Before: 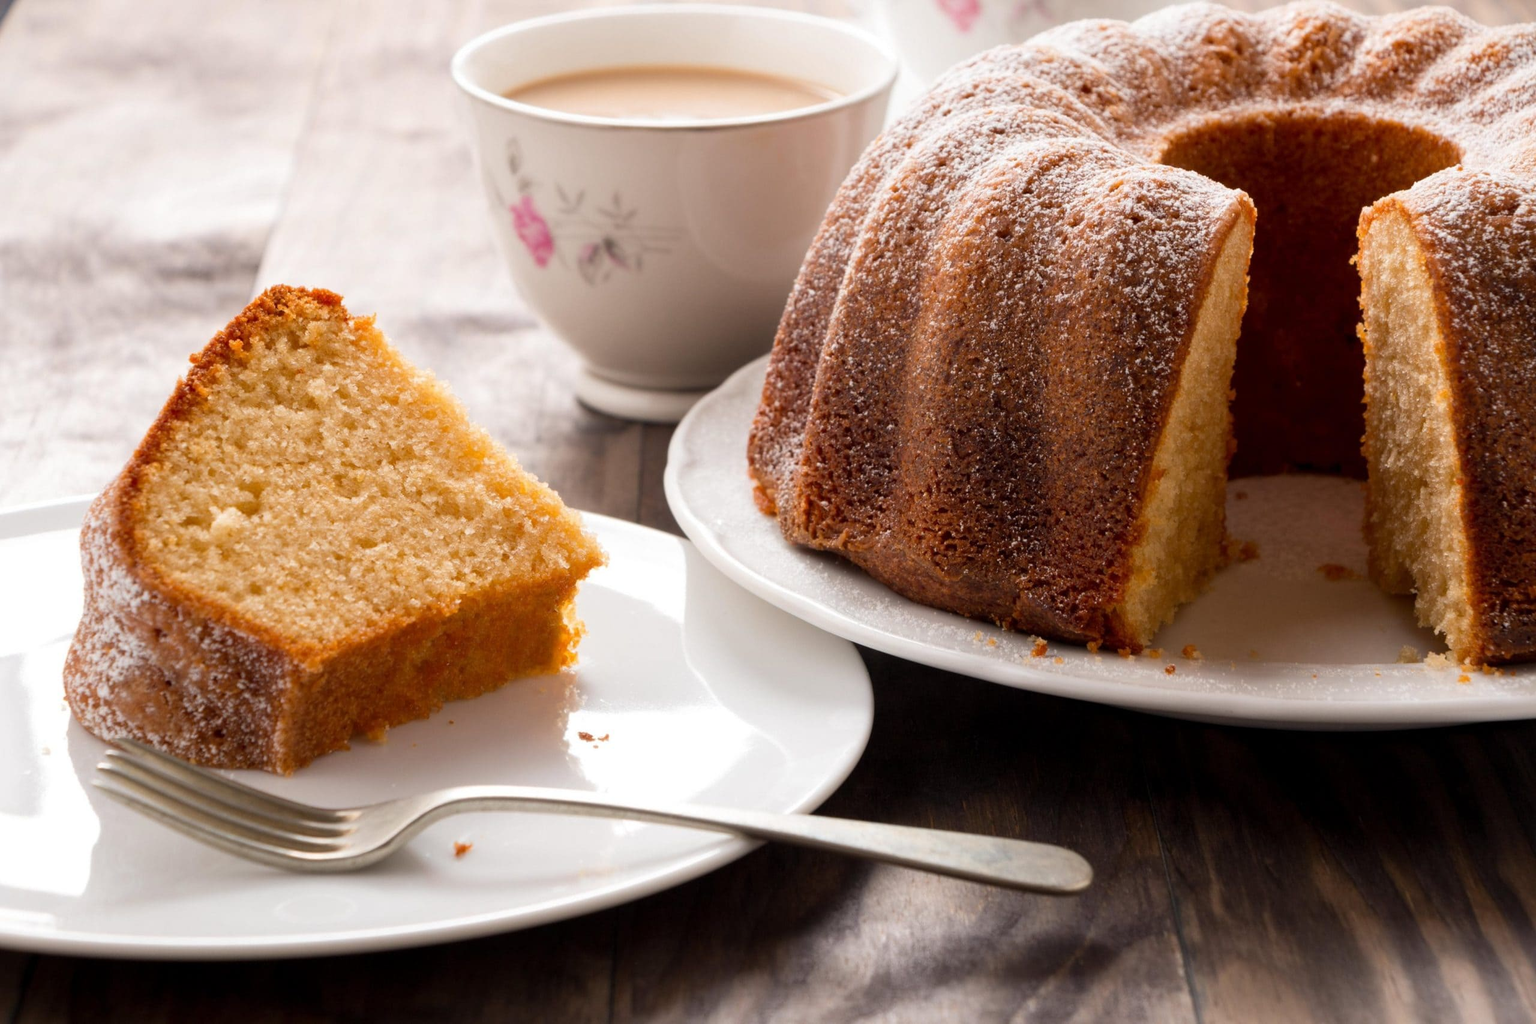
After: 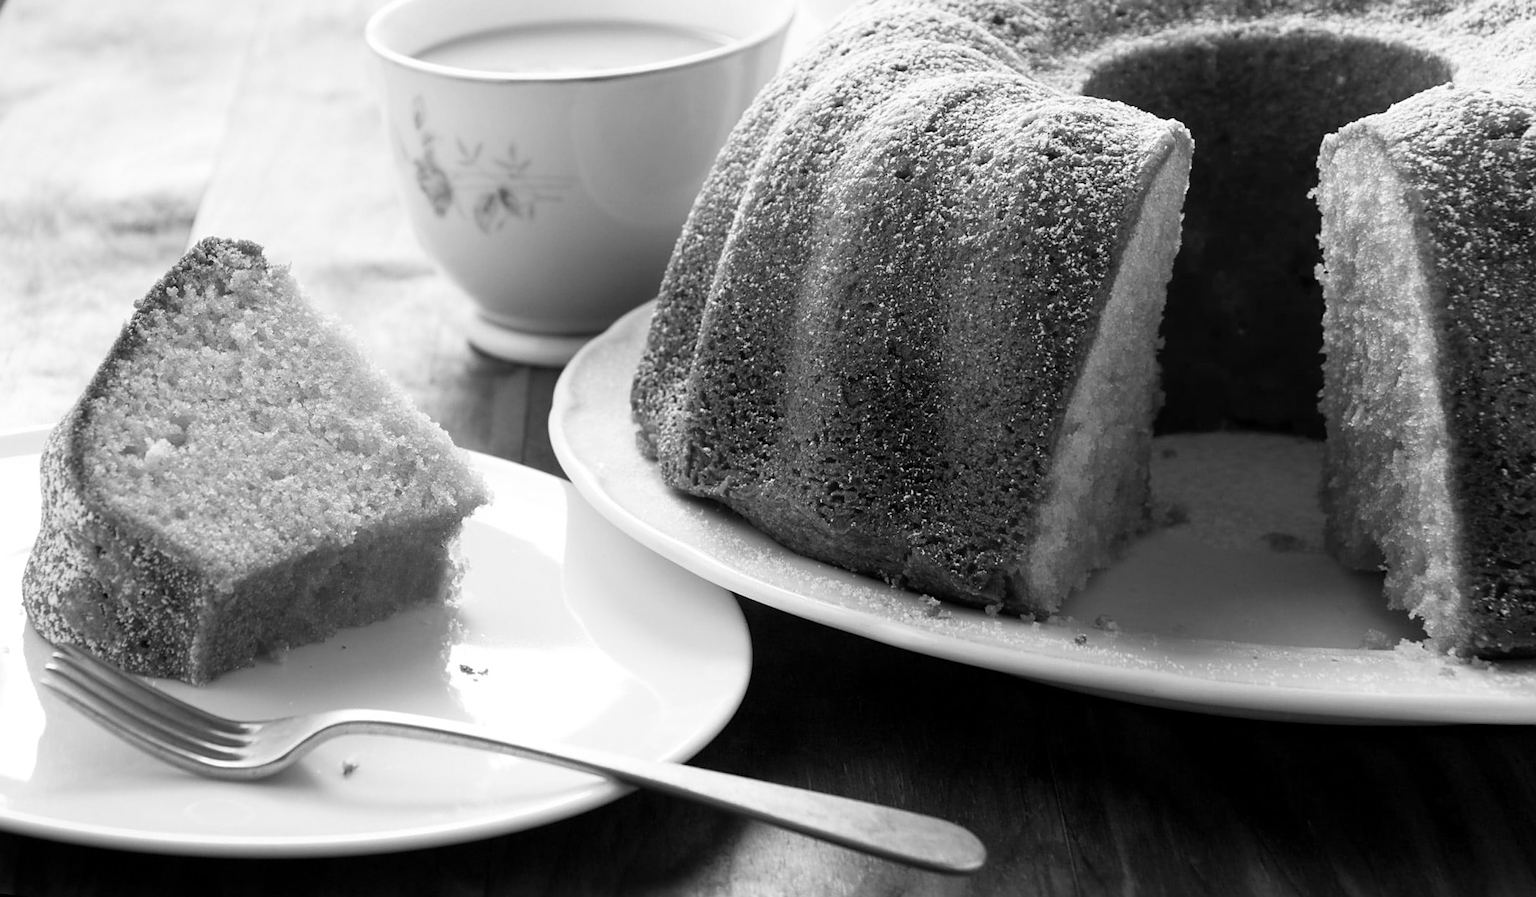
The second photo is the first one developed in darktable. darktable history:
monochrome: size 3.1
rotate and perspective: rotation 1.69°, lens shift (vertical) -0.023, lens shift (horizontal) -0.291, crop left 0.025, crop right 0.988, crop top 0.092, crop bottom 0.842
sharpen: on, module defaults
shadows and highlights: shadows 0, highlights 40
